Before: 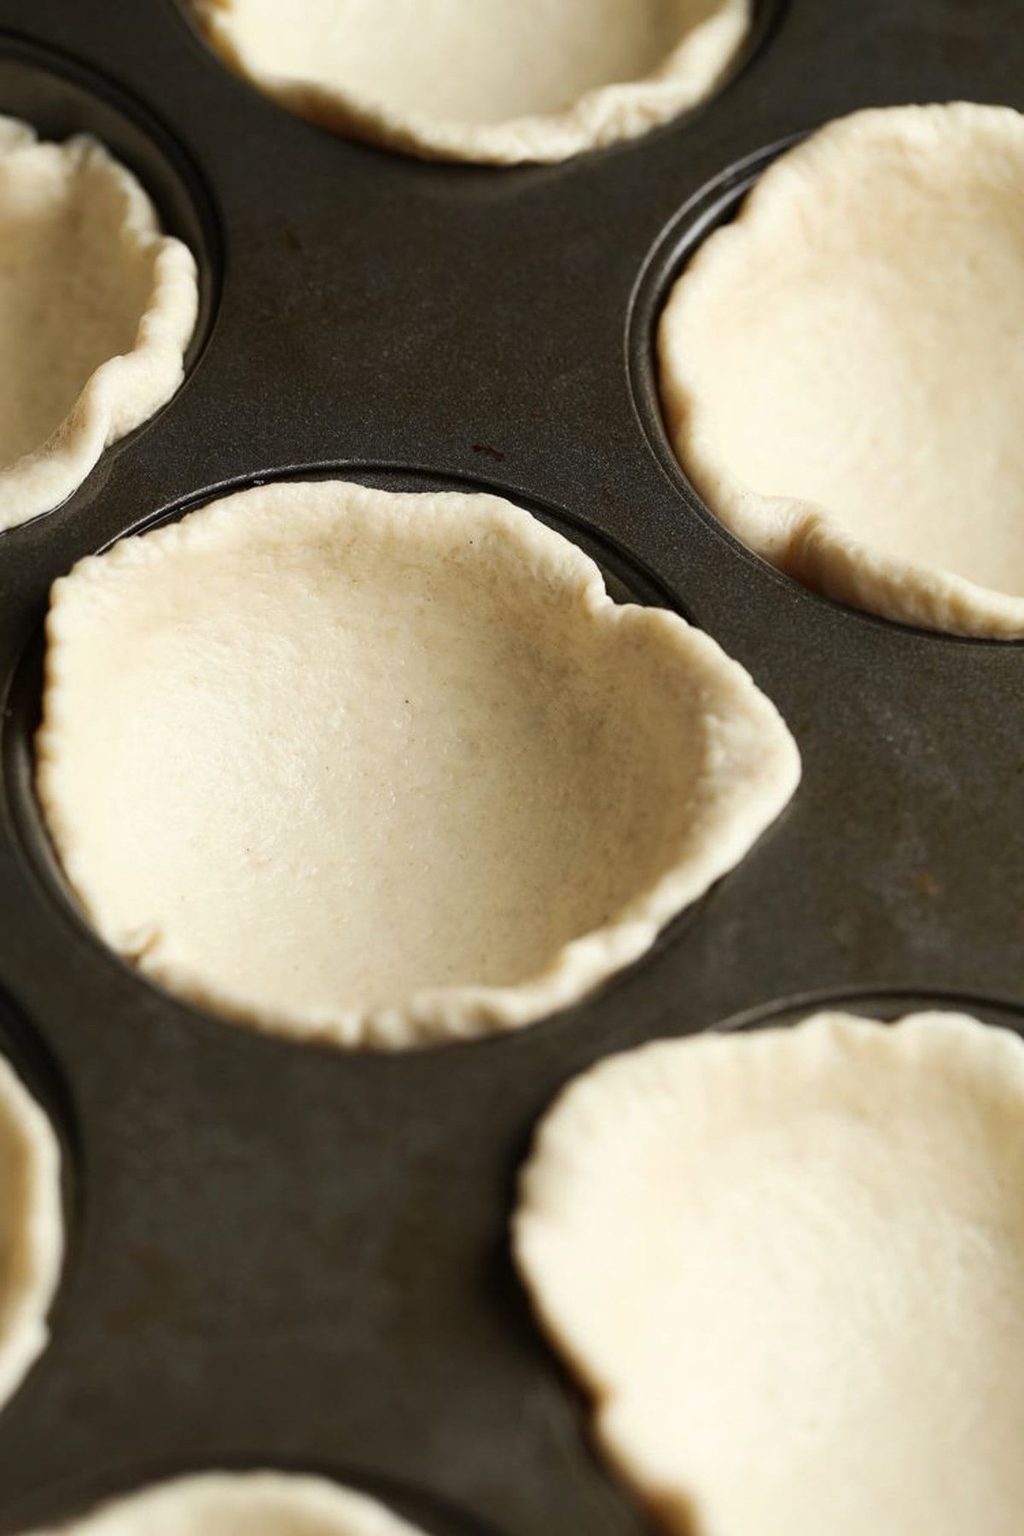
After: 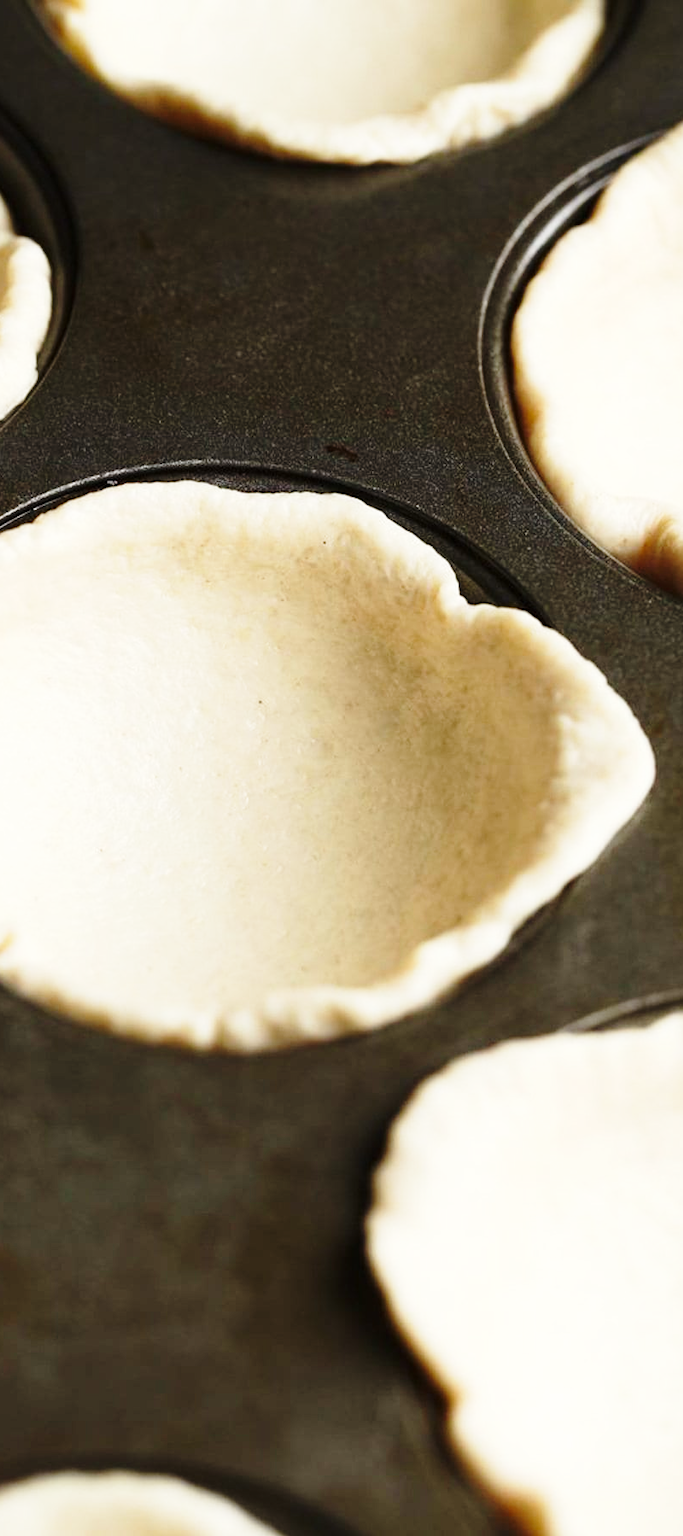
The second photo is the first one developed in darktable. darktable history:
base curve: curves: ch0 [(0, 0) (0.028, 0.03) (0.121, 0.232) (0.46, 0.748) (0.859, 0.968) (1, 1)], preserve colors none
crop and rotate: left 14.387%, right 18.931%
